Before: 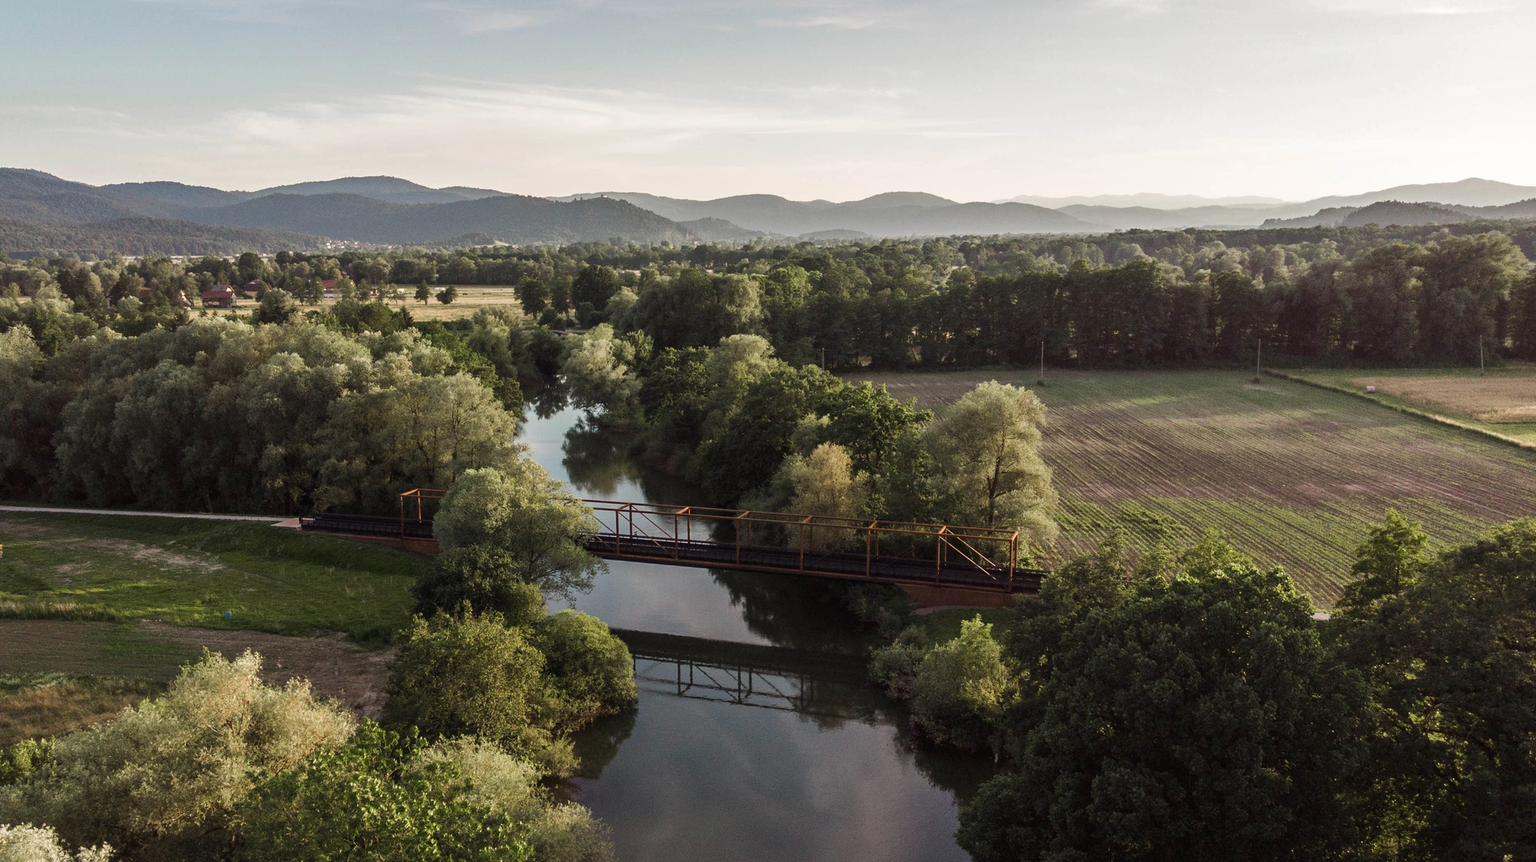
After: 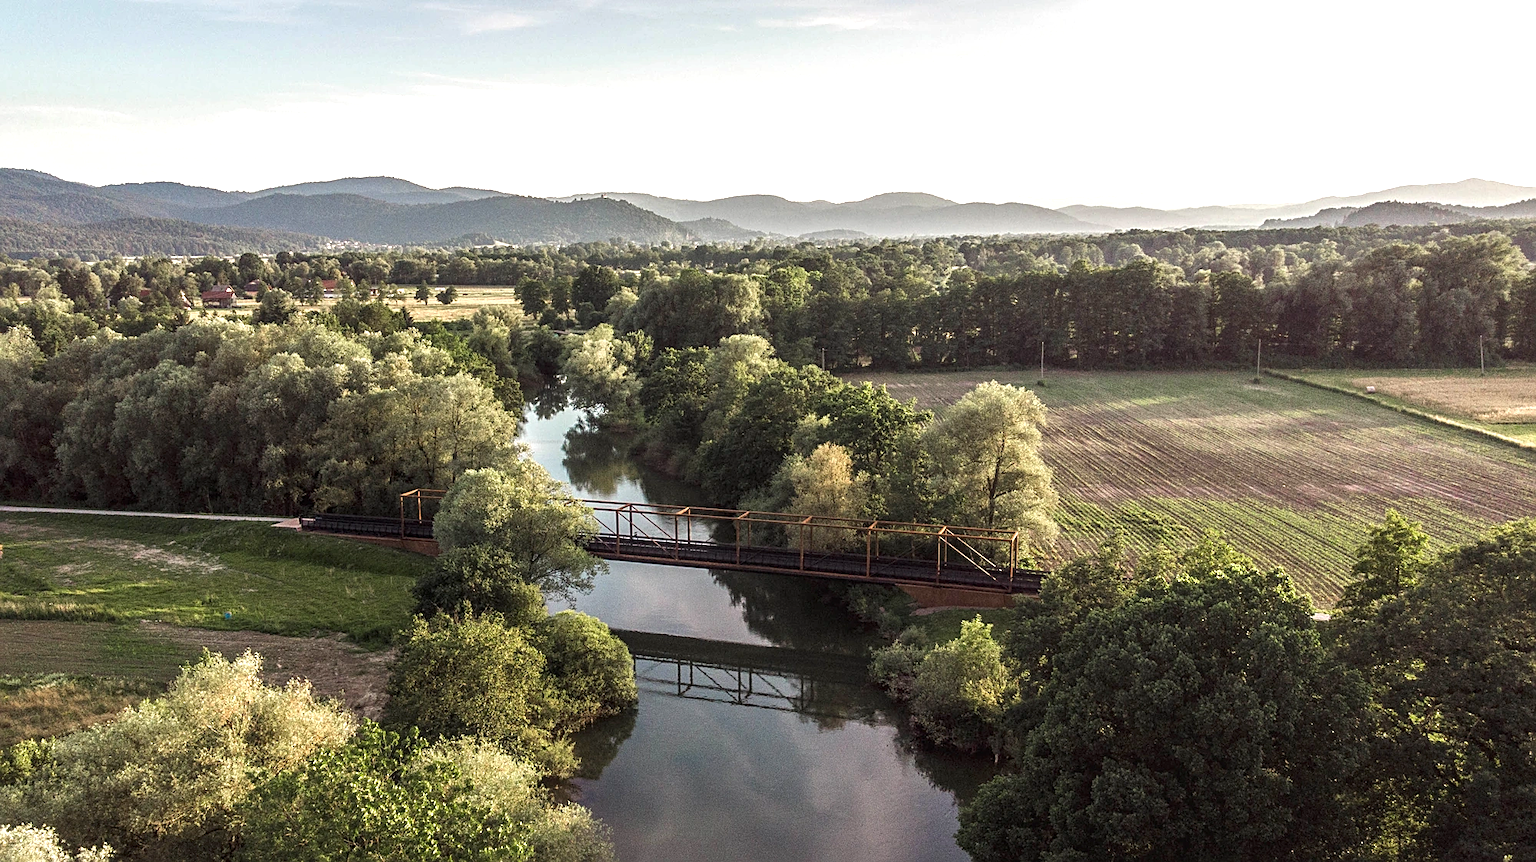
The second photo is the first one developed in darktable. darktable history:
exposure: black level correction 0, exposure 0.7 EV, compensate exposure bias true, compensate highlight preservation false
sharpen: on, module defaults
local contrast: on, module defaults
